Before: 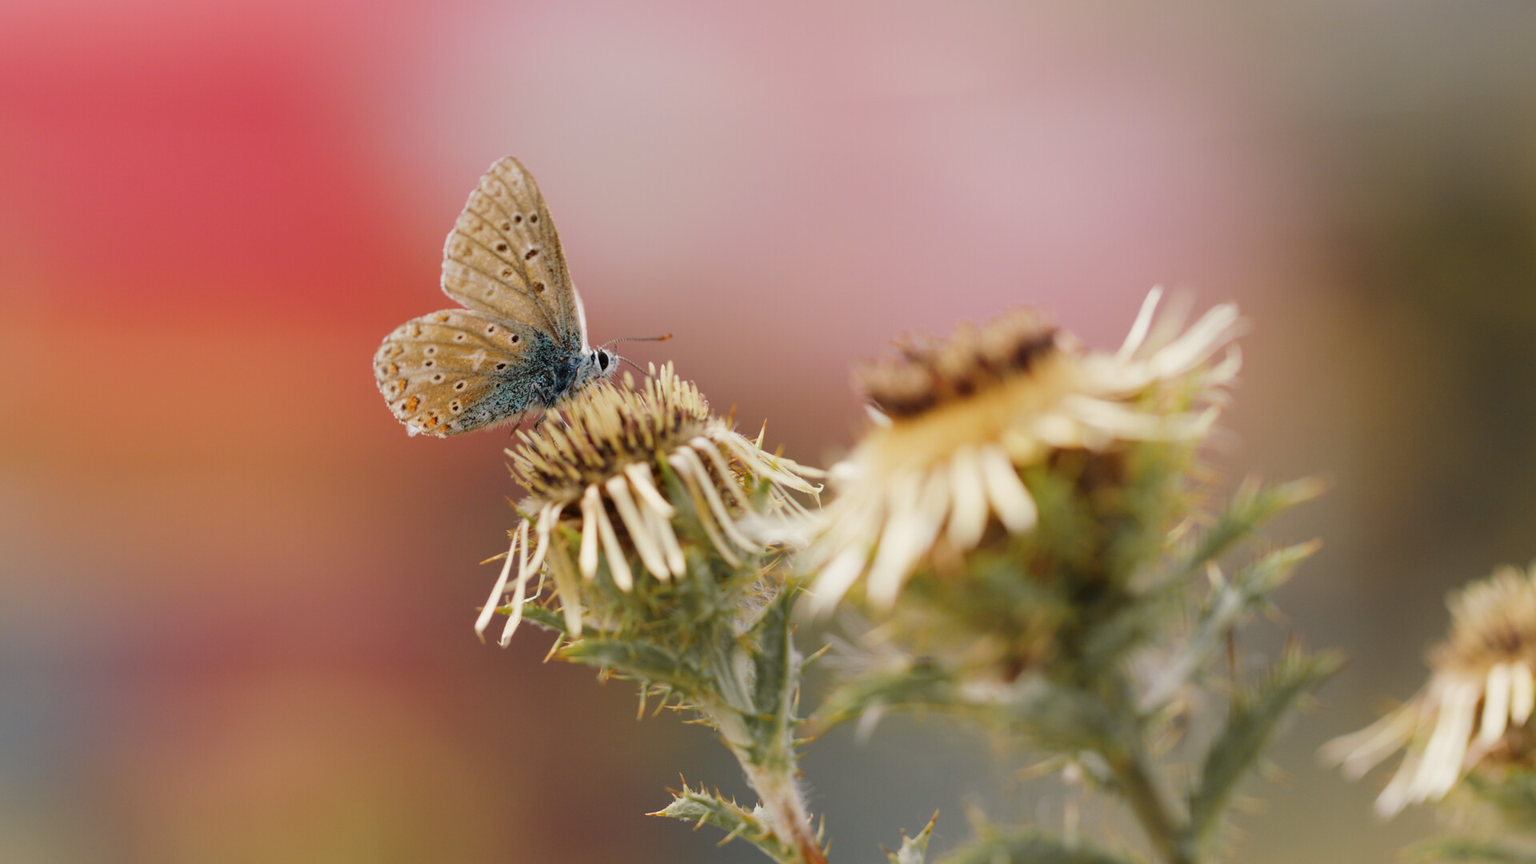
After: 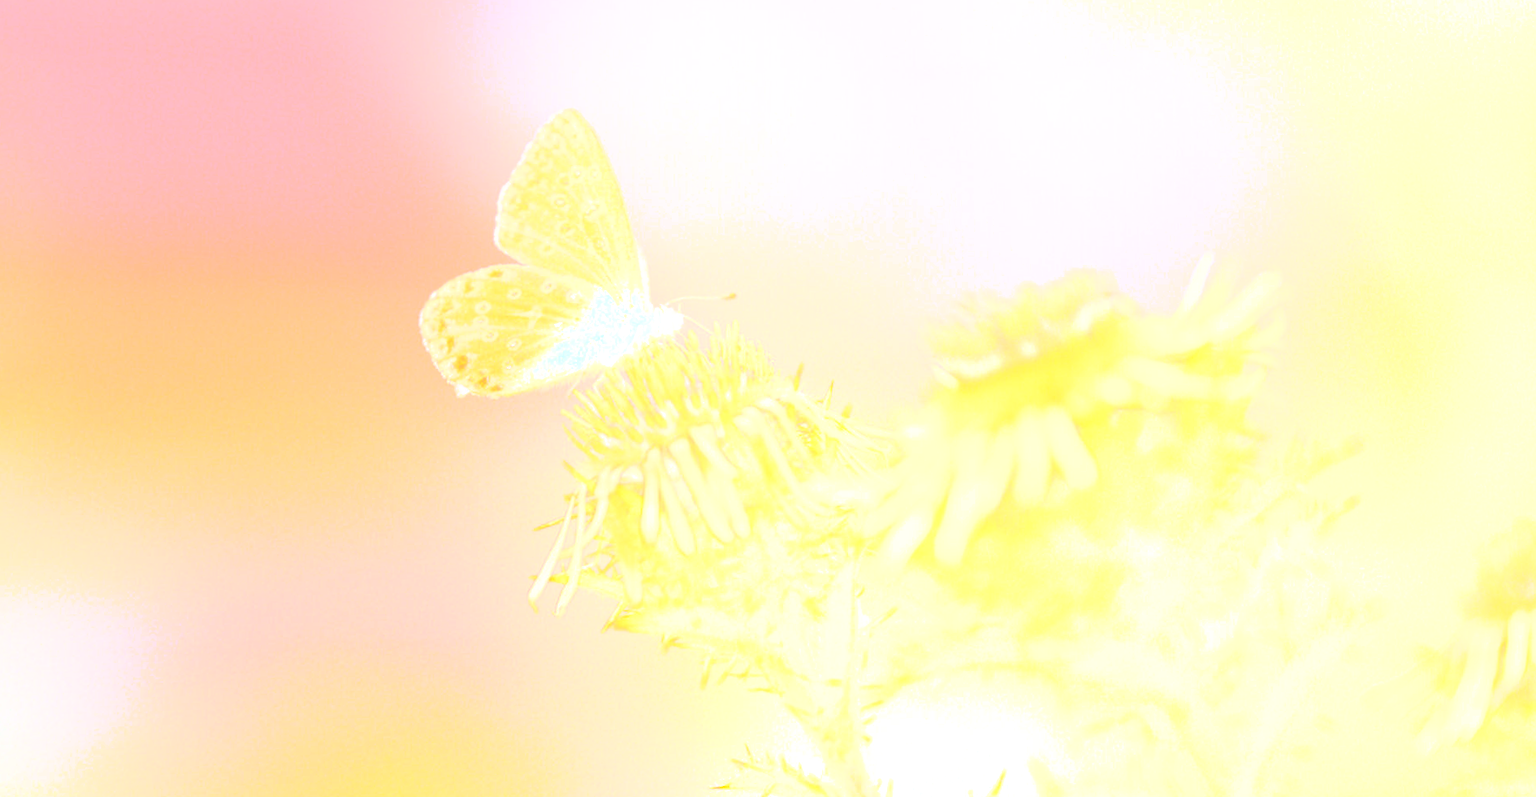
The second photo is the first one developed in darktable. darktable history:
rotate and perspective: rotation -0.013°, lens shift (vertical) -0.027, lens shift (horizontal) 0.178, crop left 0.016, crop right 0.989, crop top 0.082, crop bottom 0.918
color zones: curves: ch0 [(0.11, 0.396) (0.195, 0.36) (0.25, 0.5) (0.303, 0.412) (0.357, 0.544) (0.75, 0.5) (0.967, 0.328)]; ch1 [(0, 0.468) (0.112, 0.512) (0.202, 0.6) (0.25, 0.5) (0.307, 0.352) (0.357, 0.544) (0.75, 0.5) (0.963, 0.524)]
tone curve: curves: ch0 [(0, 0) (0.131, 0.135) (0.288, 0.372) (0.451, 0.608) (0.612, 0.739) (0.736, 0.832) (1, 1)]; ch1 [(0, 0) (0.392, 0.398) (0.487, 0.471) (0.496, 0.493) (0.519, 0.531) (0.557, 0.591) (0.581, 0.639) (0.622, 0.711) (1, 1)]; ch2 [(0, 0) (0.388, 0.344) (0.438, 0.425) (0.476, 0.482) (0.502, 0.508) (0.524, 0.531) (0.538, 0.58) (0.58, 0.621) (0.613, 0.679) (0.655, 0.738) (1, 1)], color space Lab, independent channels, preserve colors none
bloom: size 85%, threshold 5%, strength 85%
